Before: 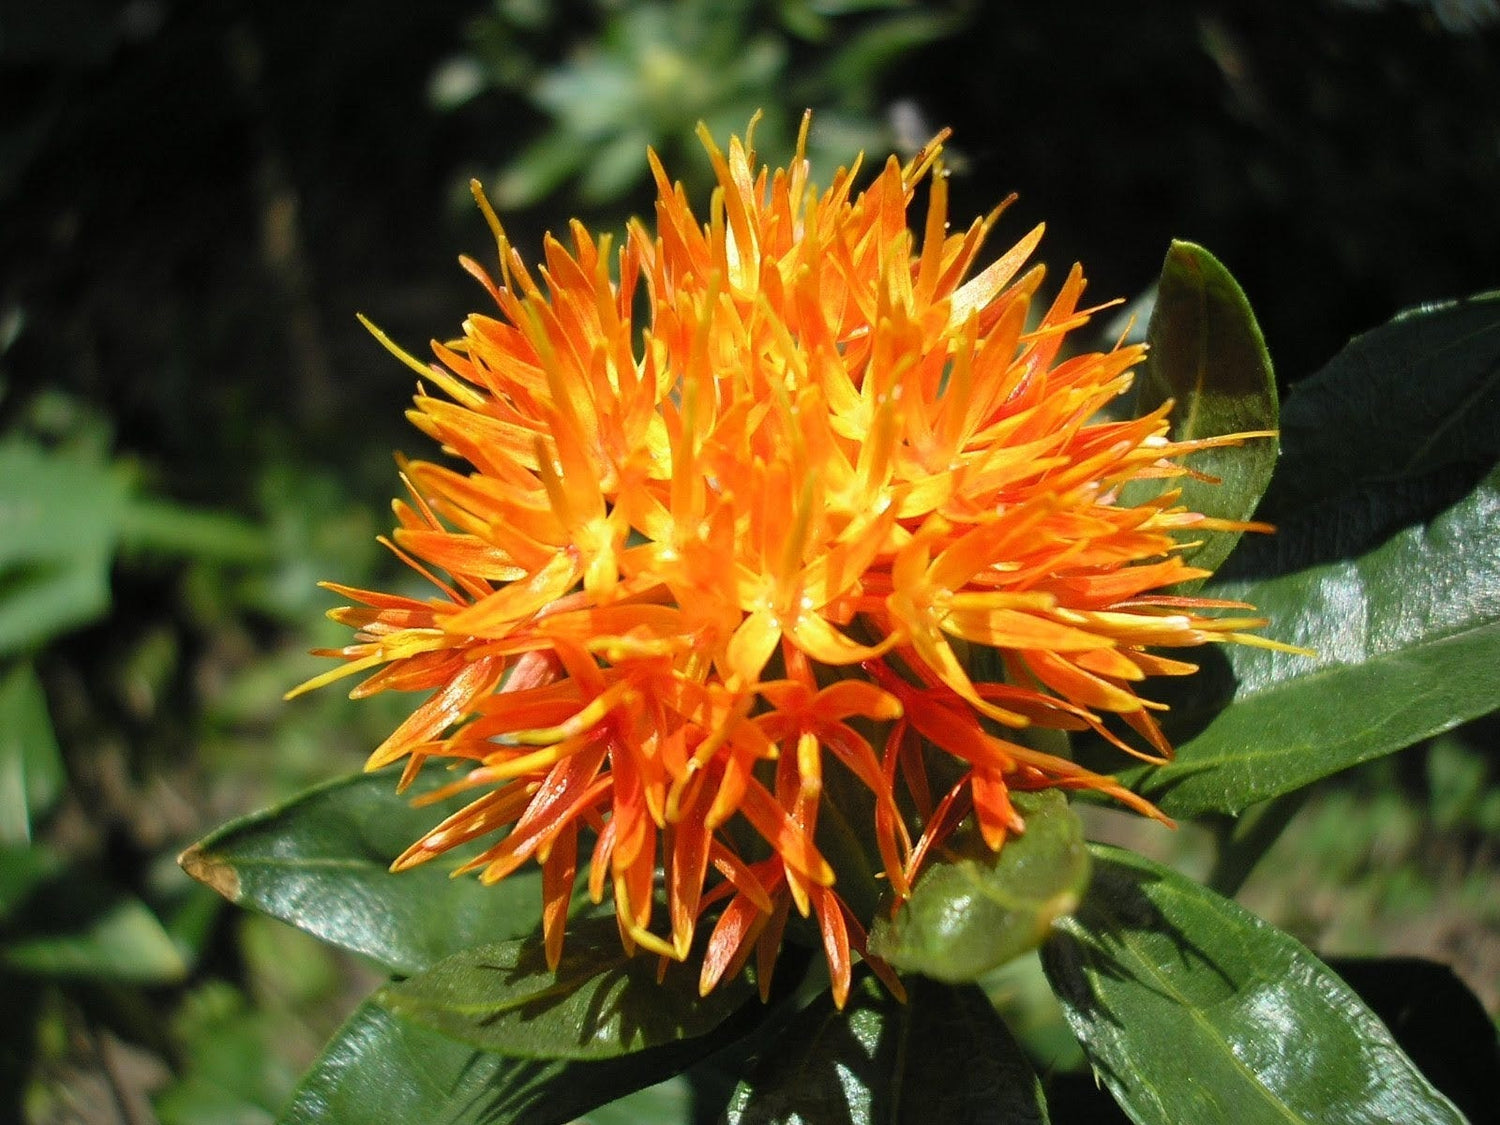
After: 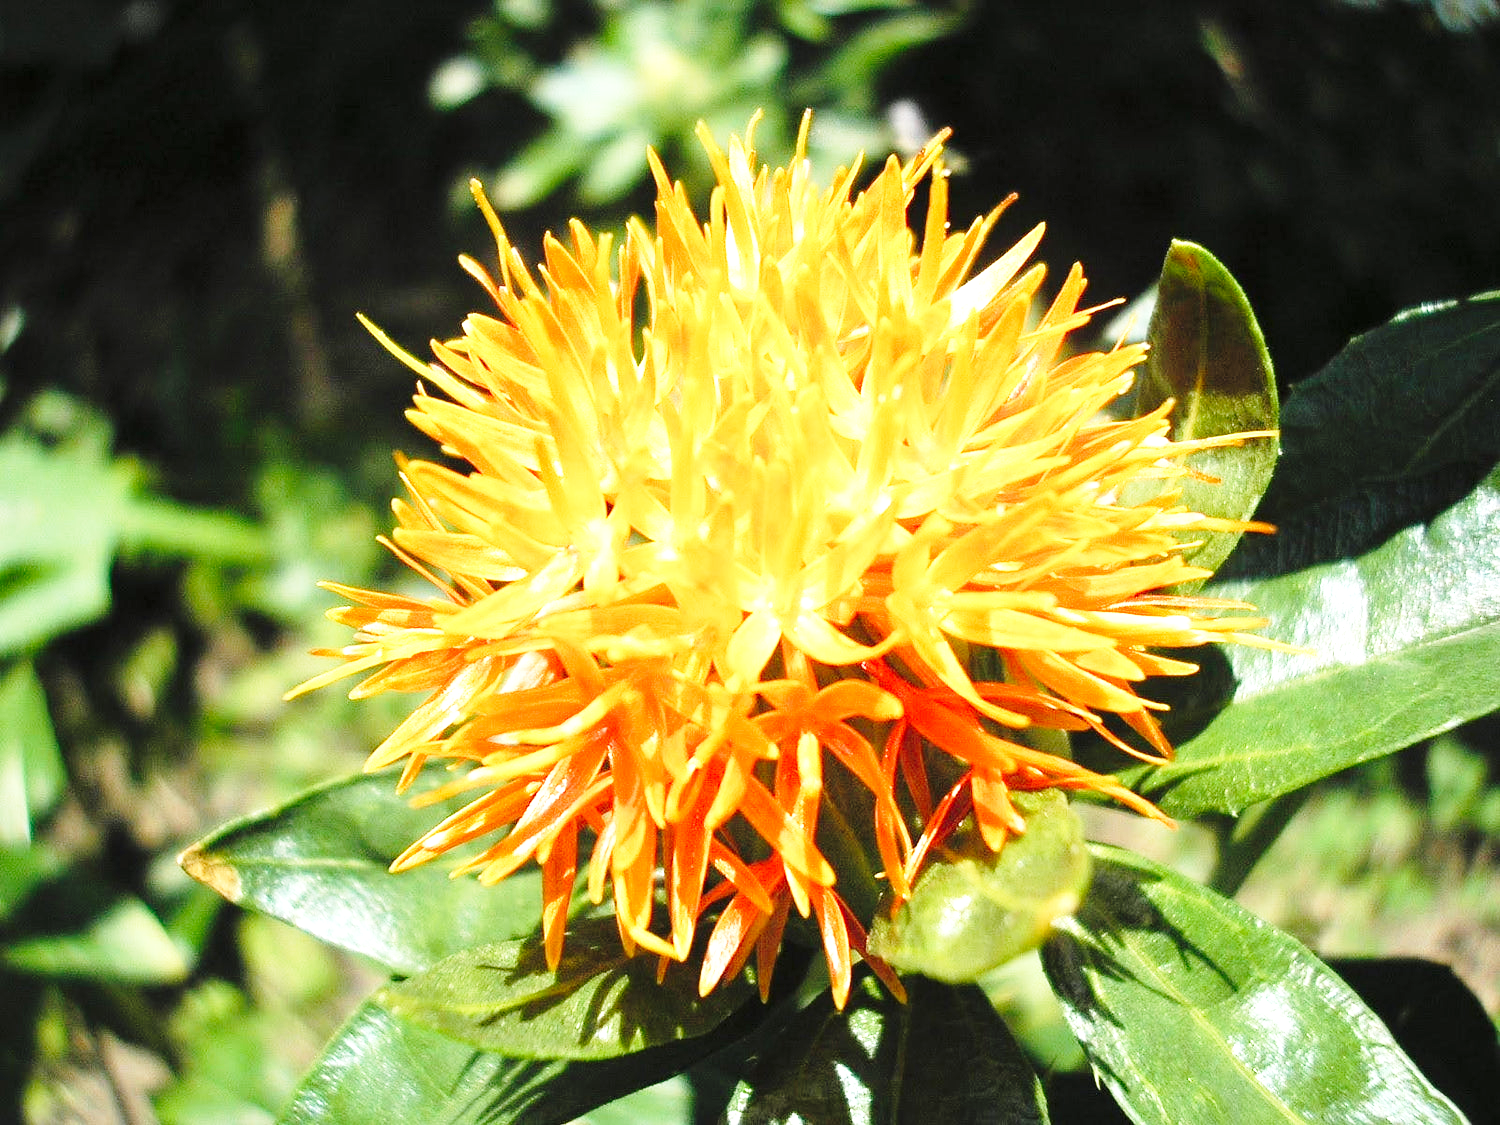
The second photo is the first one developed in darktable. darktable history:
exposure: black level correction 0, exposure 1.199 EV, compensate exposure bias true, compensate highlight preservation false
base curve: curves: ch0 [(0, 0) (0.028, 0.03) (0.121, 0.232) (0.46, 0.748) (0.859, 0.968) (1, 1)], preserve colors none
